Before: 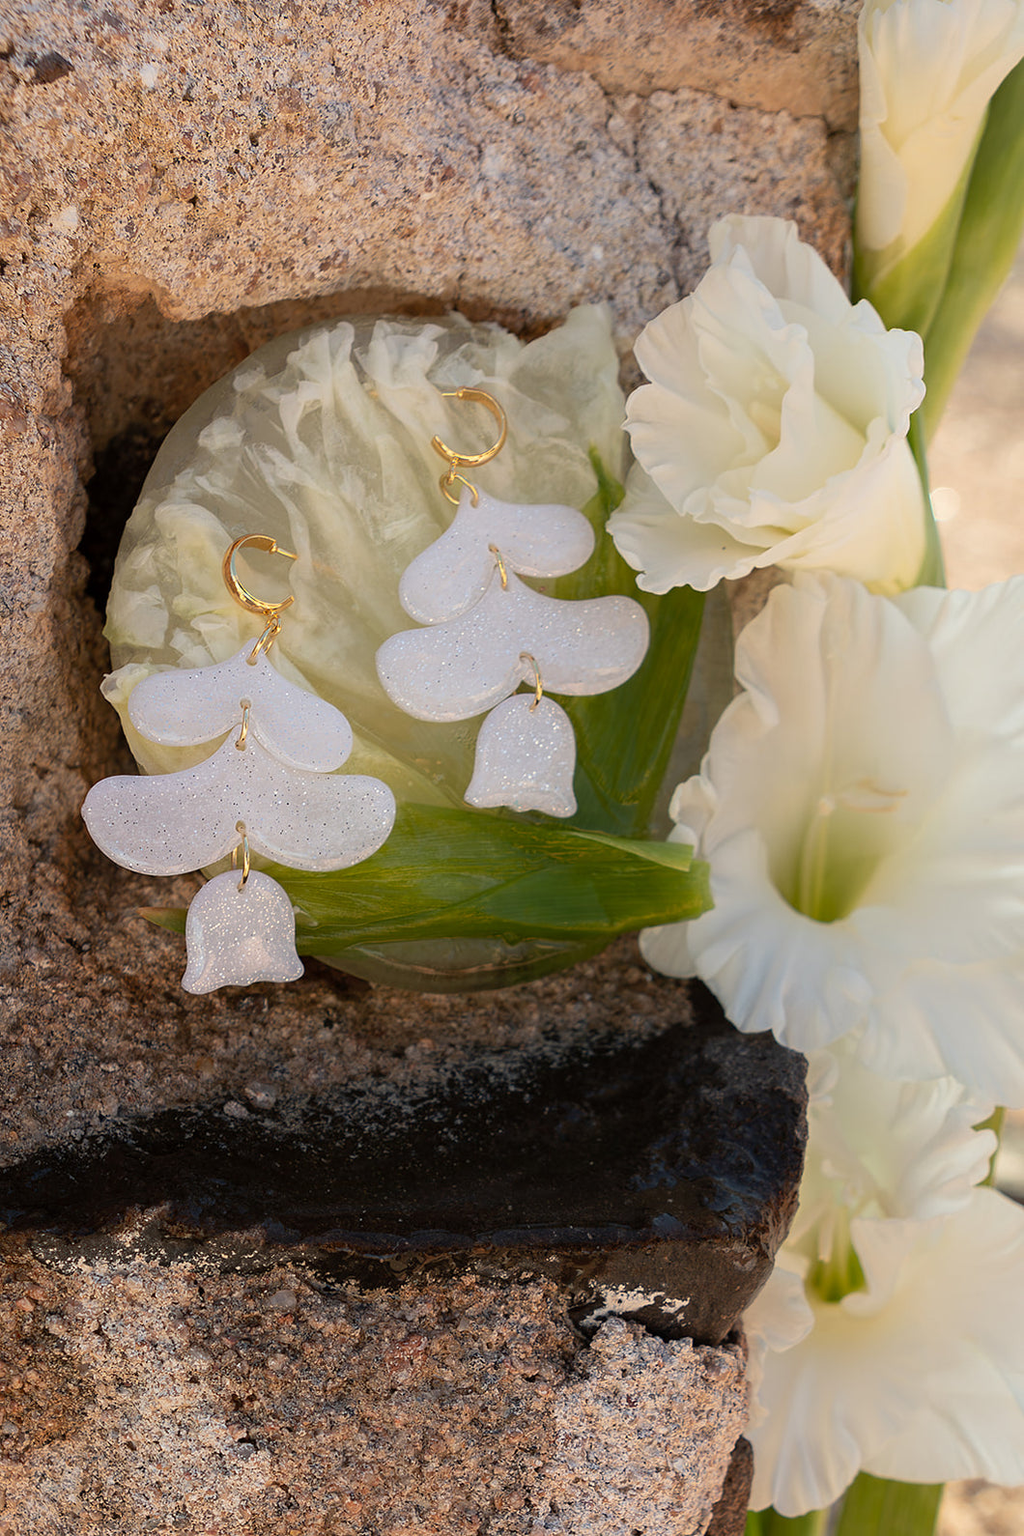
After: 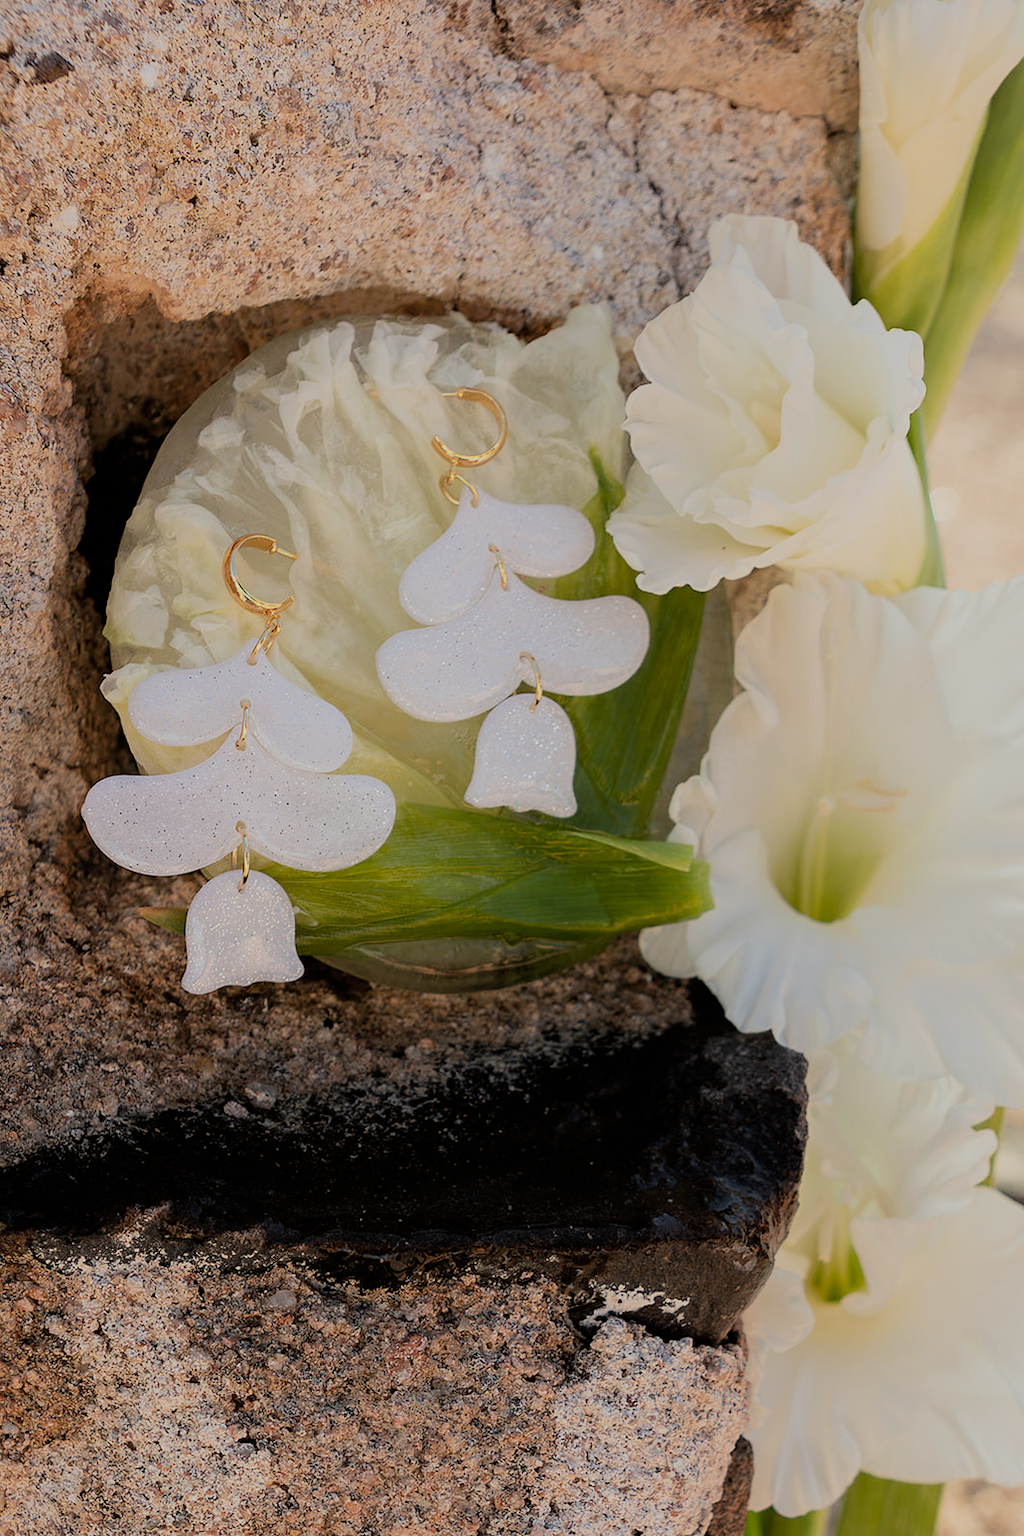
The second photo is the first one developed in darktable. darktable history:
exposure: exposure 0.168 EV, compensate highlight preservation false
filmic rgb: black relative exposure -6.92 EV, white relative exposure 5.59 EV, threshold 2.98 EV, hardness 2.86, enable highlight reconstruction true
